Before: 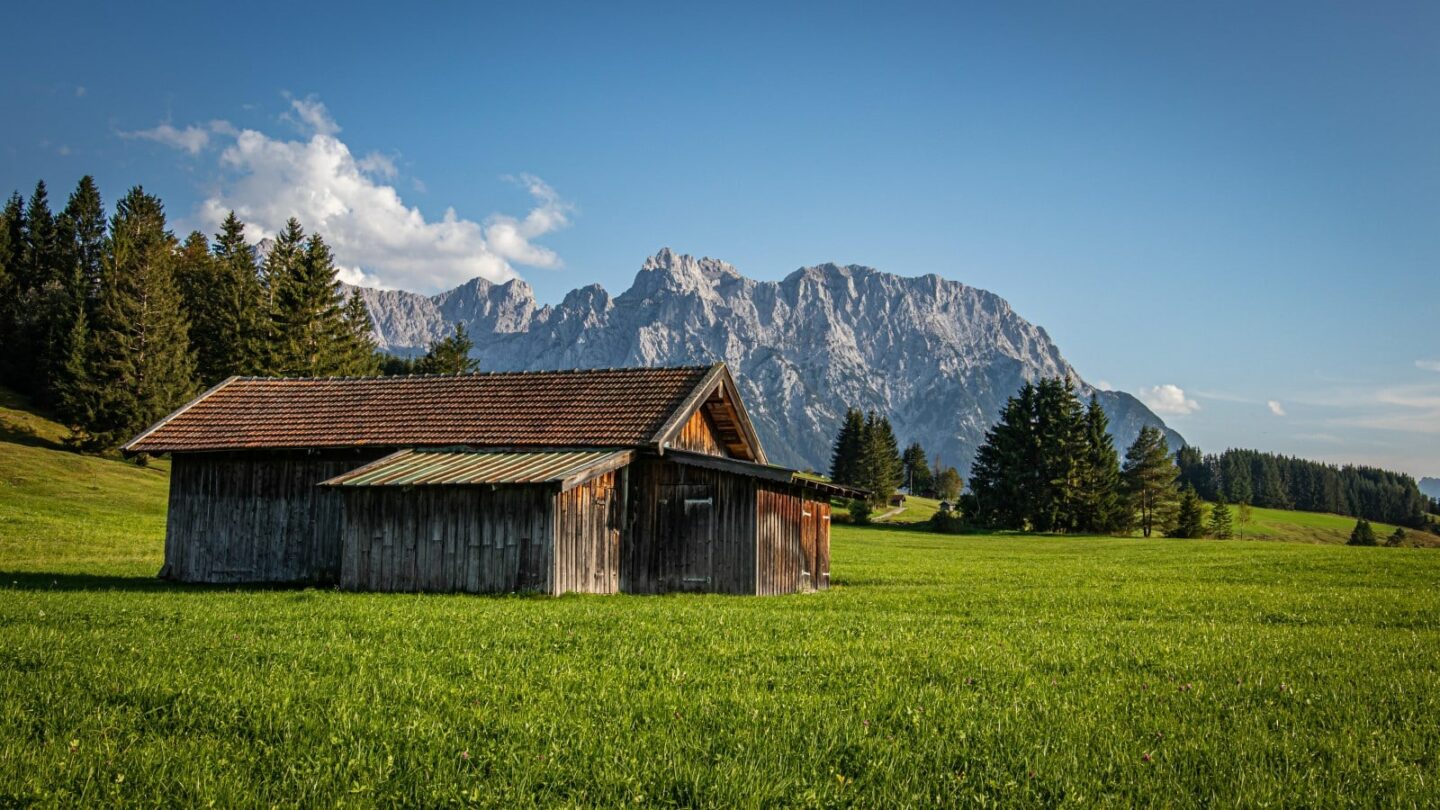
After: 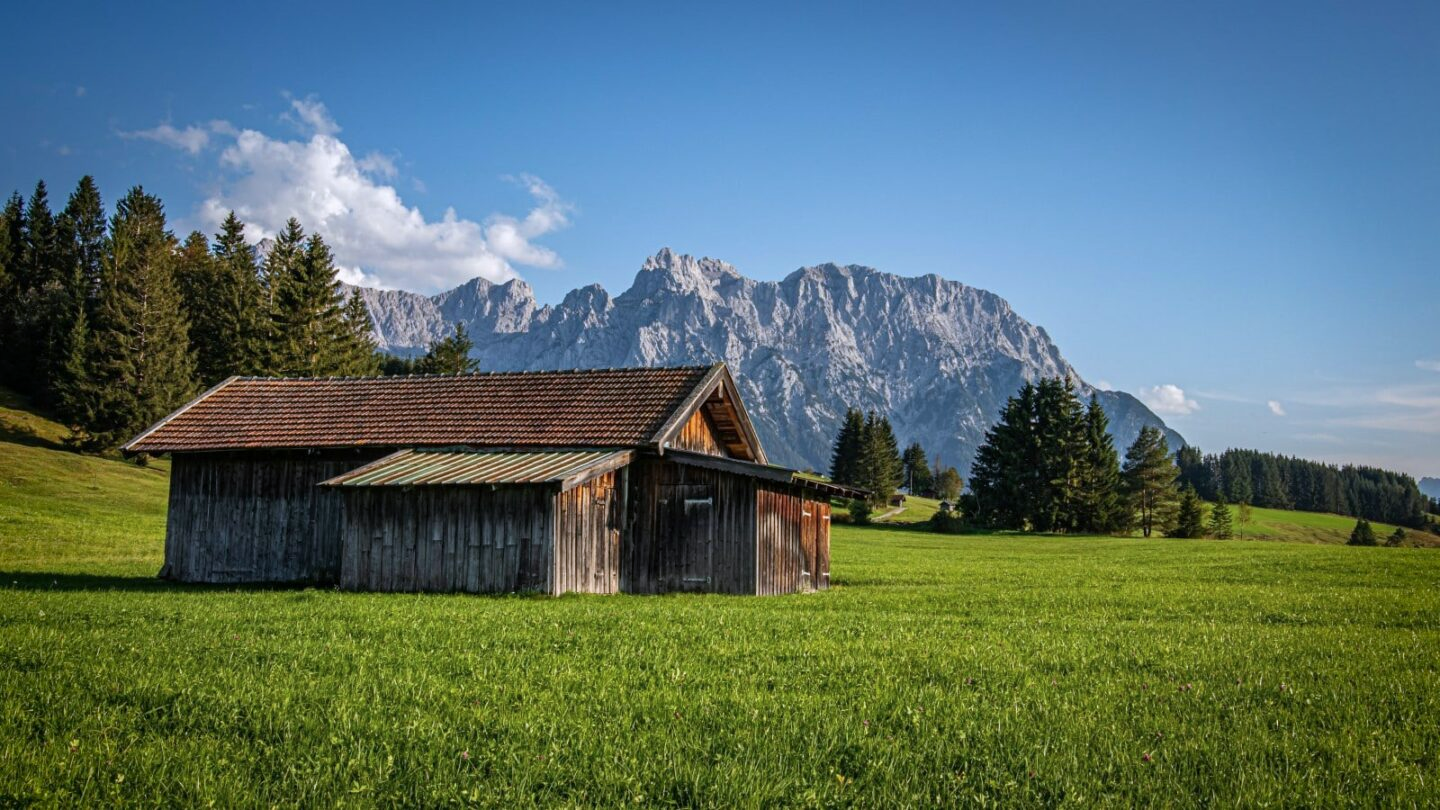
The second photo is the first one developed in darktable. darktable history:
color calibration: illuminant as shot in camera, x 0.358, y 0.373, temperature 4628.91 K
vignetting: brightness -0.233, saturation 0.141
